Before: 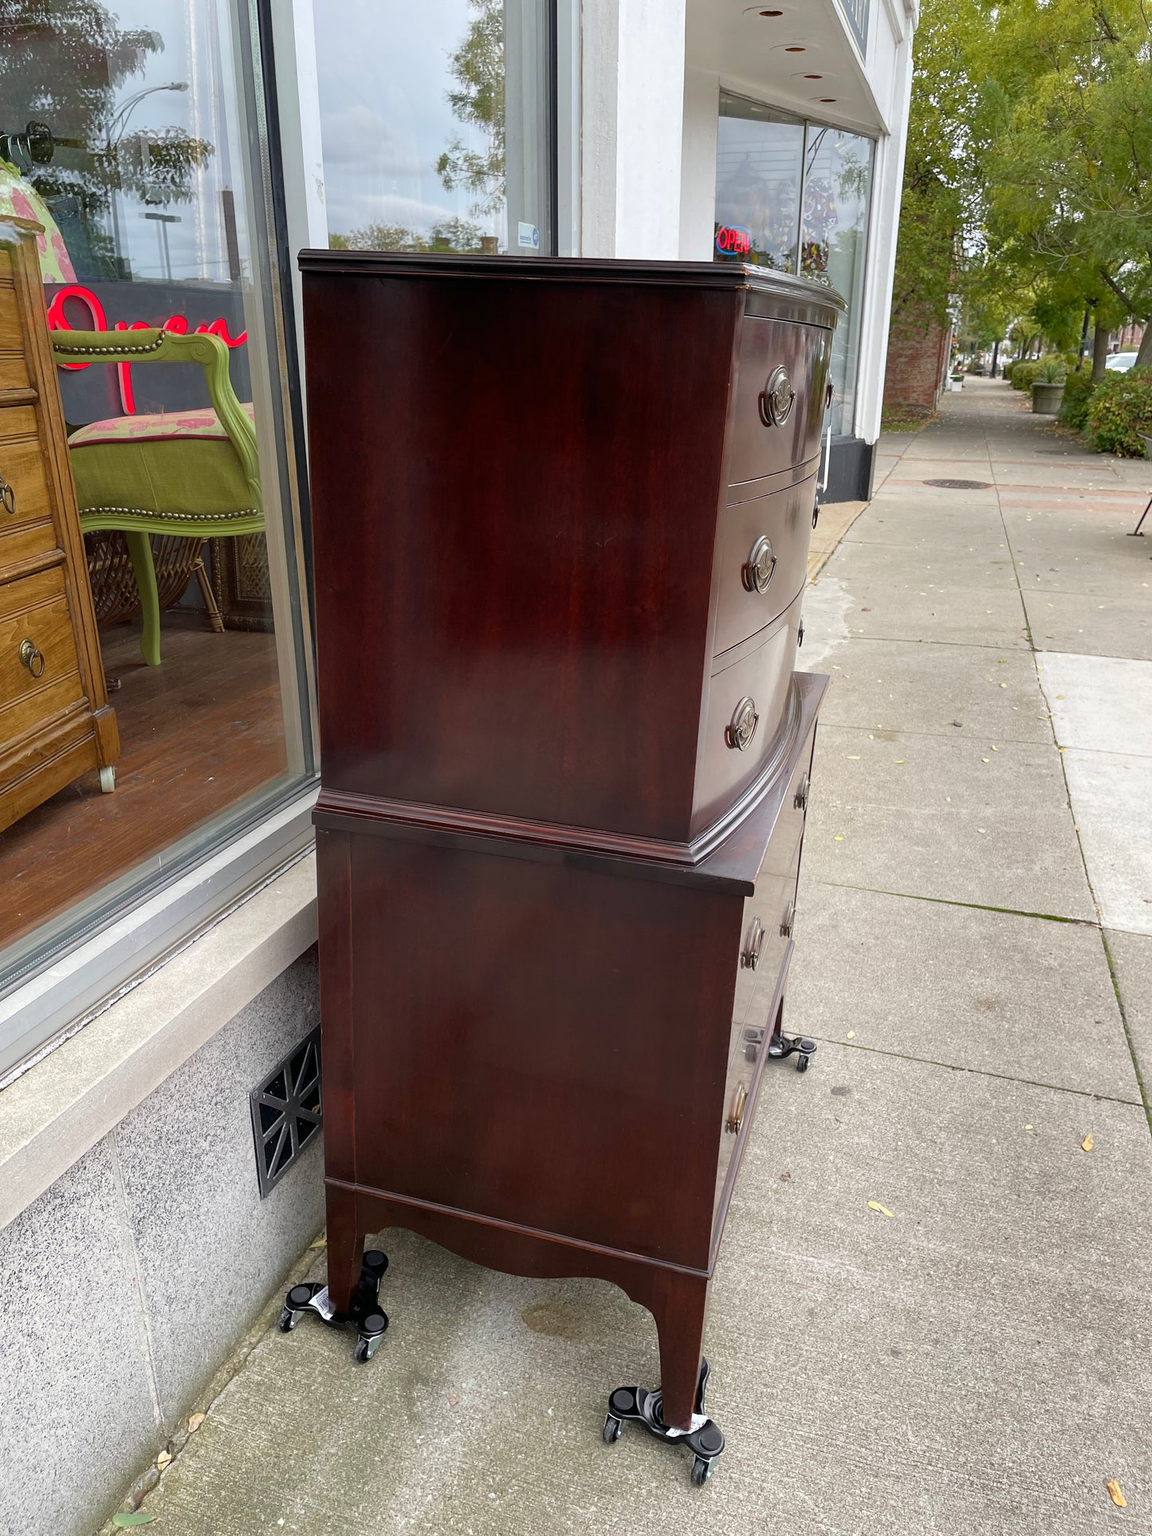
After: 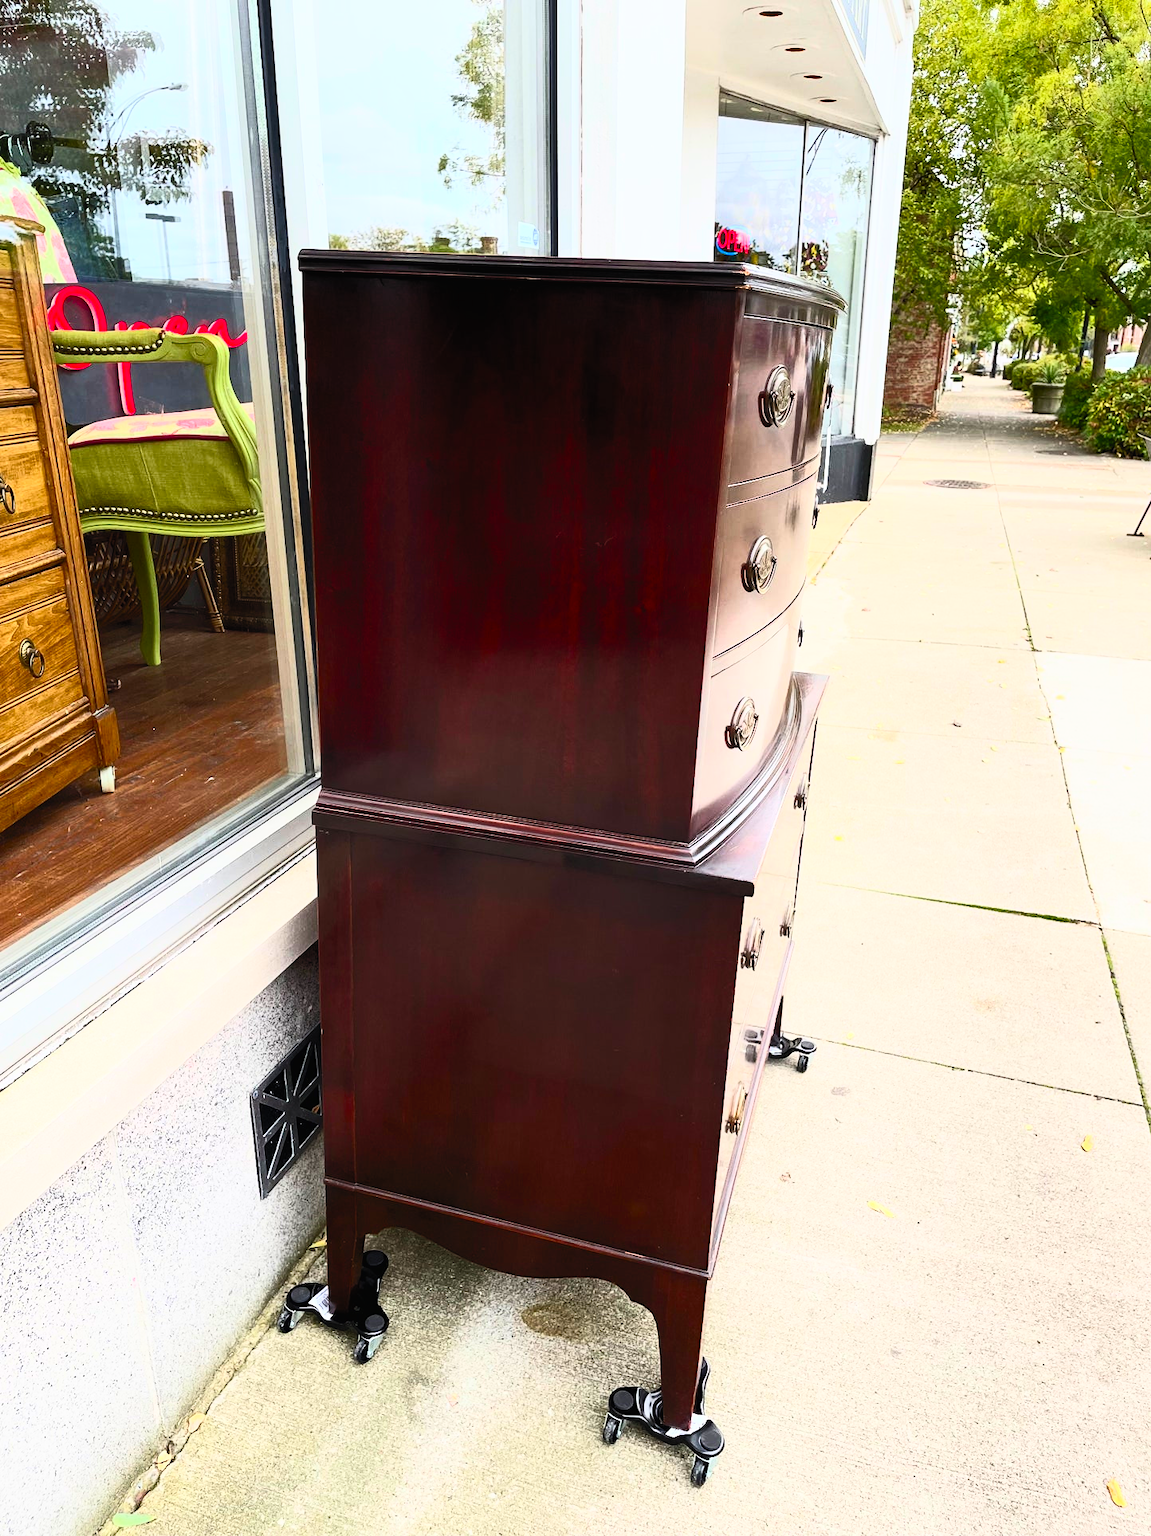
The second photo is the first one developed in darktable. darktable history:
contrast brightness saturation: contrast 0.83, brightness 0.59, saturation 0.59
filmic rgb: black relative exposure -7.65 EV, white relative exposure 4.56 EV, hardness 3.61, color science v6 (2022)
